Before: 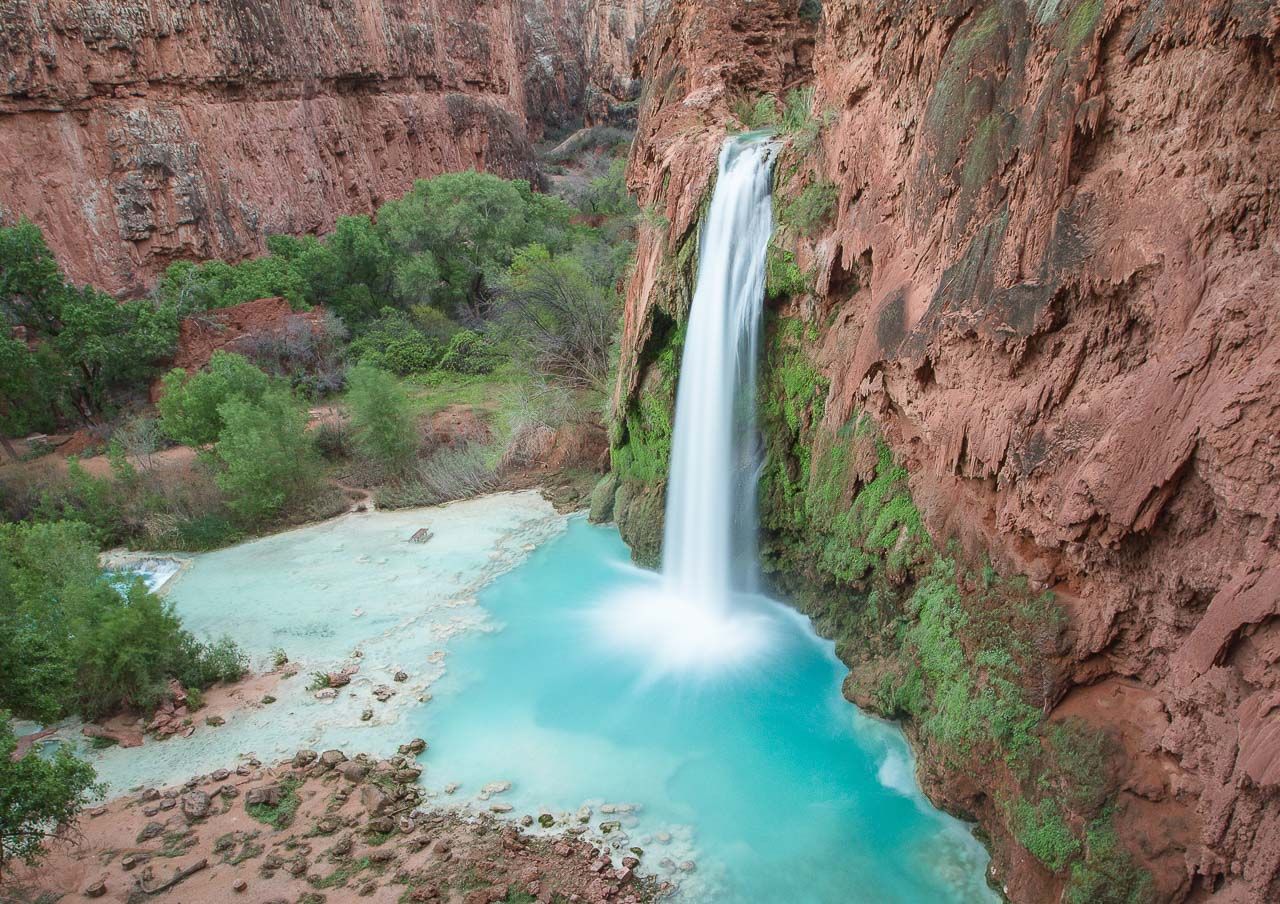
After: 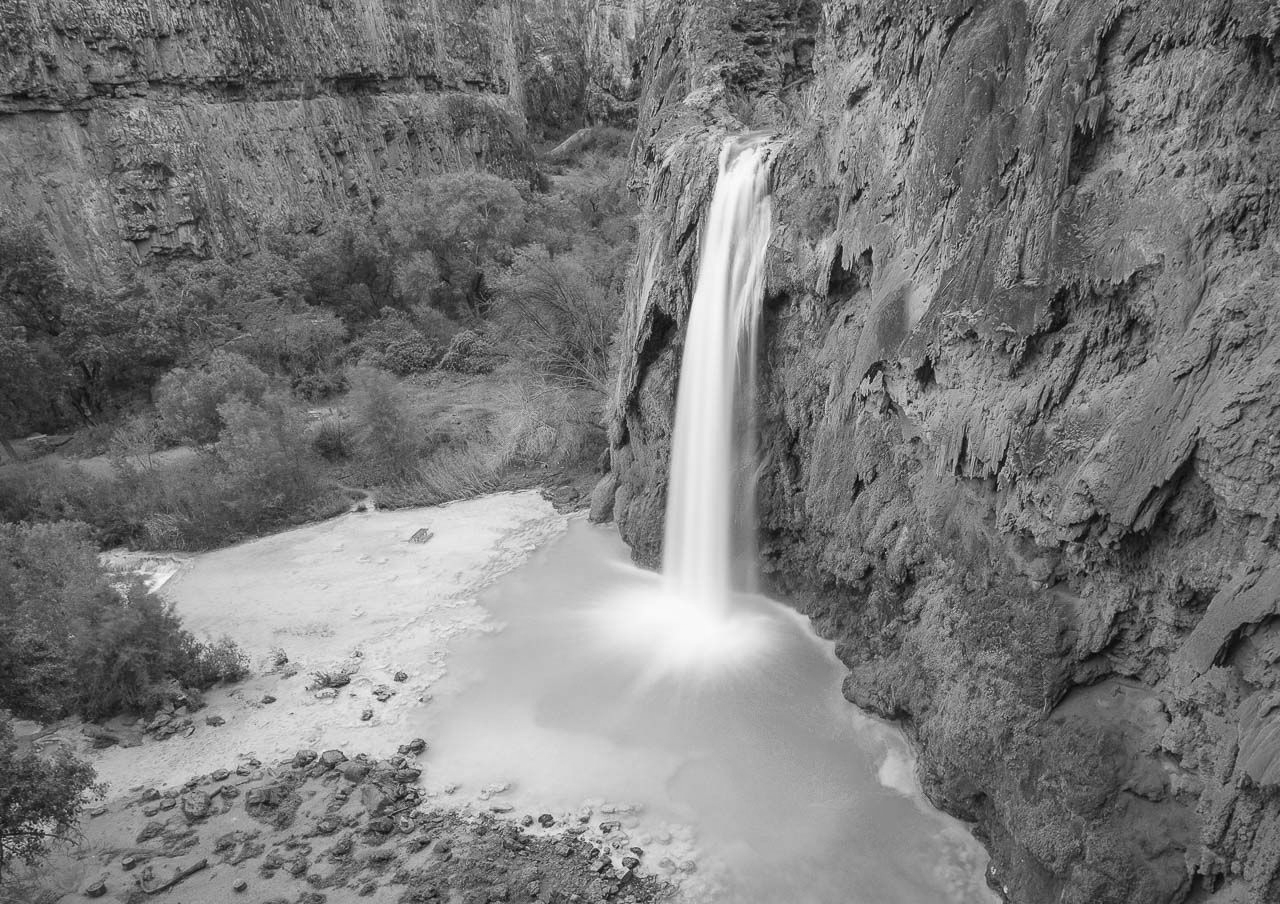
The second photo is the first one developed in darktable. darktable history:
color balance rgb: linear chroma grading › global chroma 15%, perceptual saturation grading › global saturation 30%
exposure: compensate highlight preservation false
monochrome: on, module defaults
